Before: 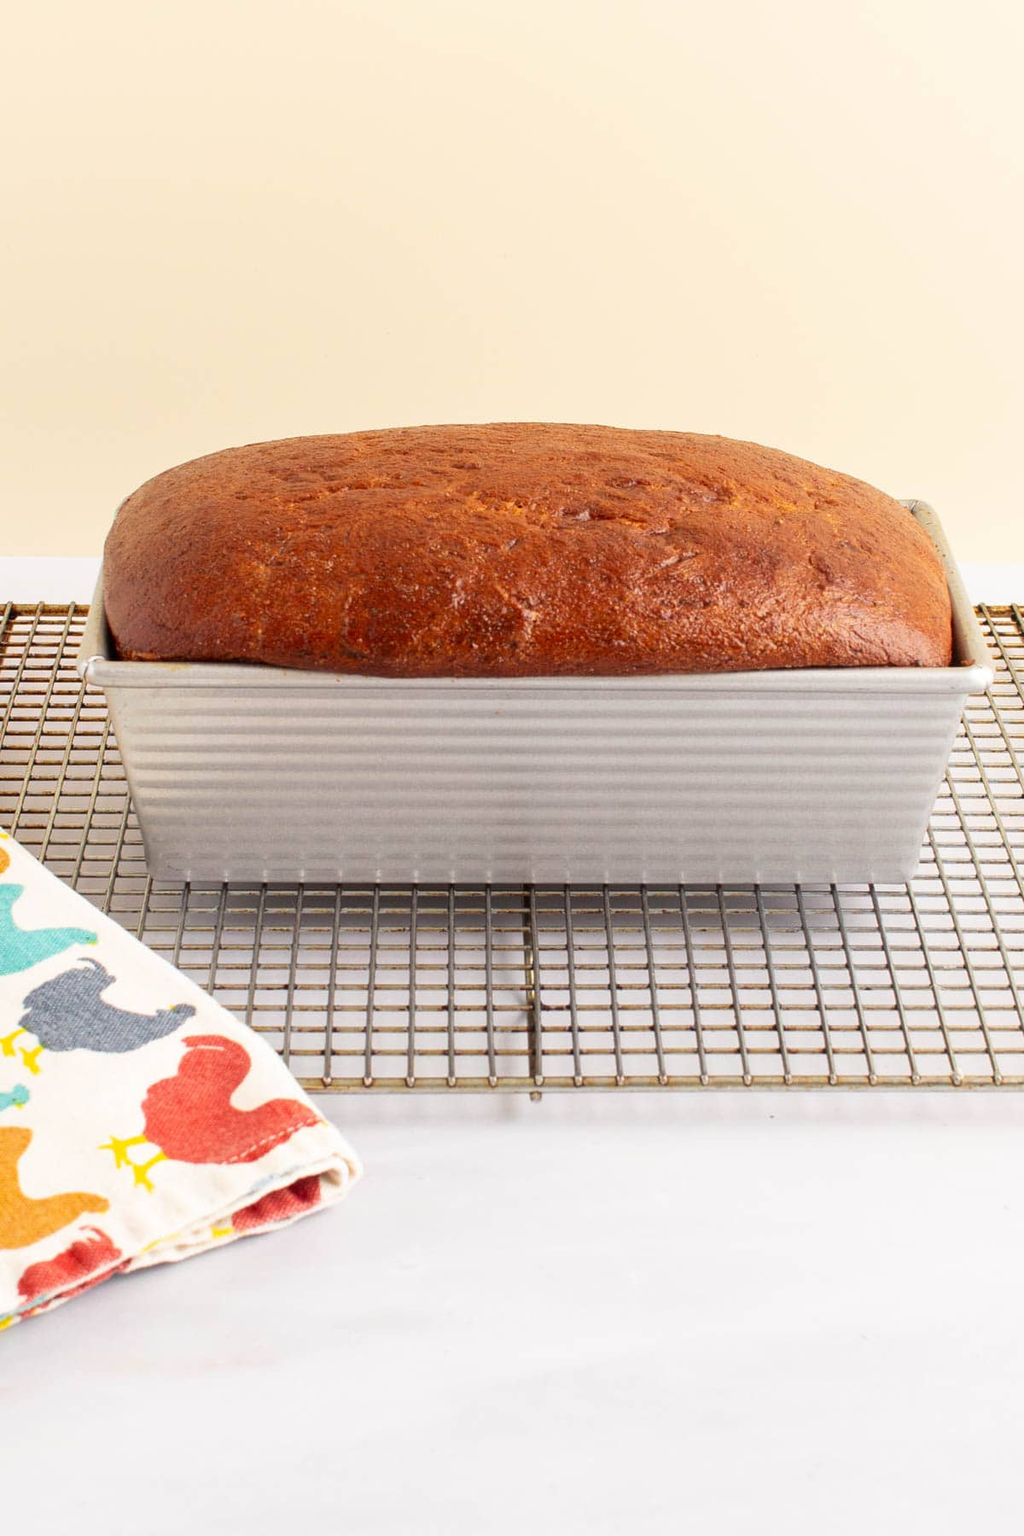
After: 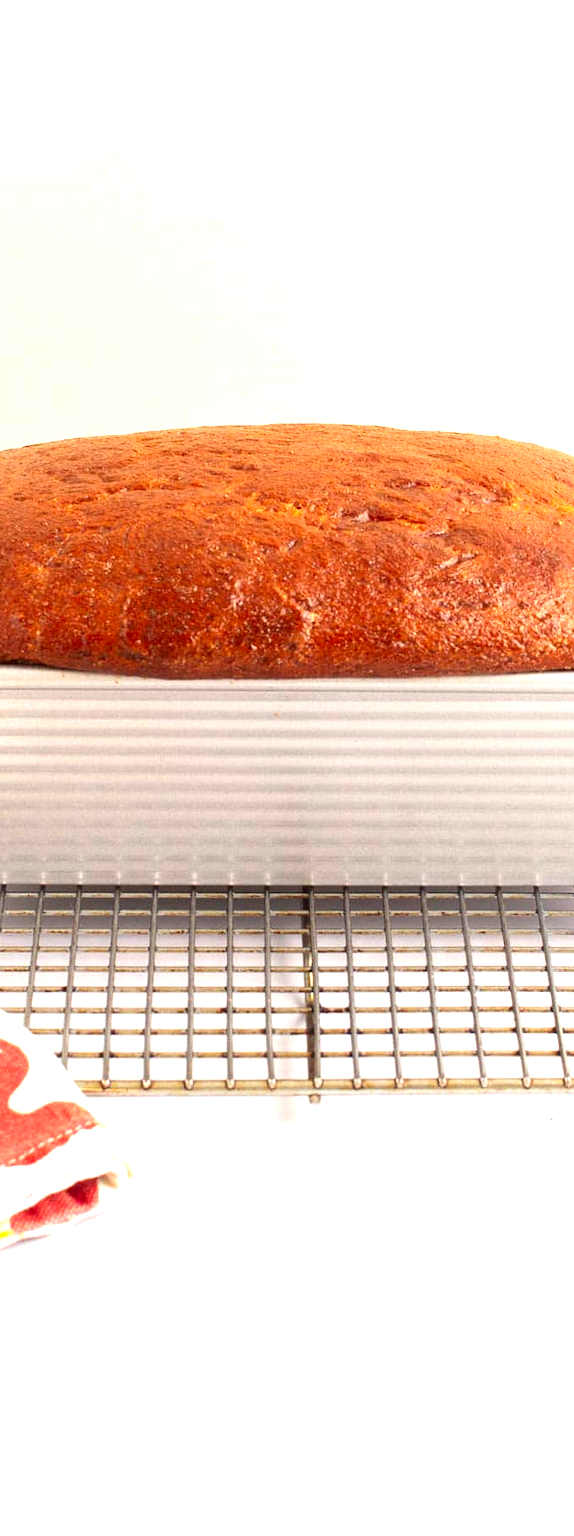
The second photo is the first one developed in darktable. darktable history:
crop: left 21.674%, right 22.086%
exposure: exposure 0.785 EV, compensate highlight preservation false
color correction: highlights a* 0.816, highlights b* 2.78, saturation 1.1
